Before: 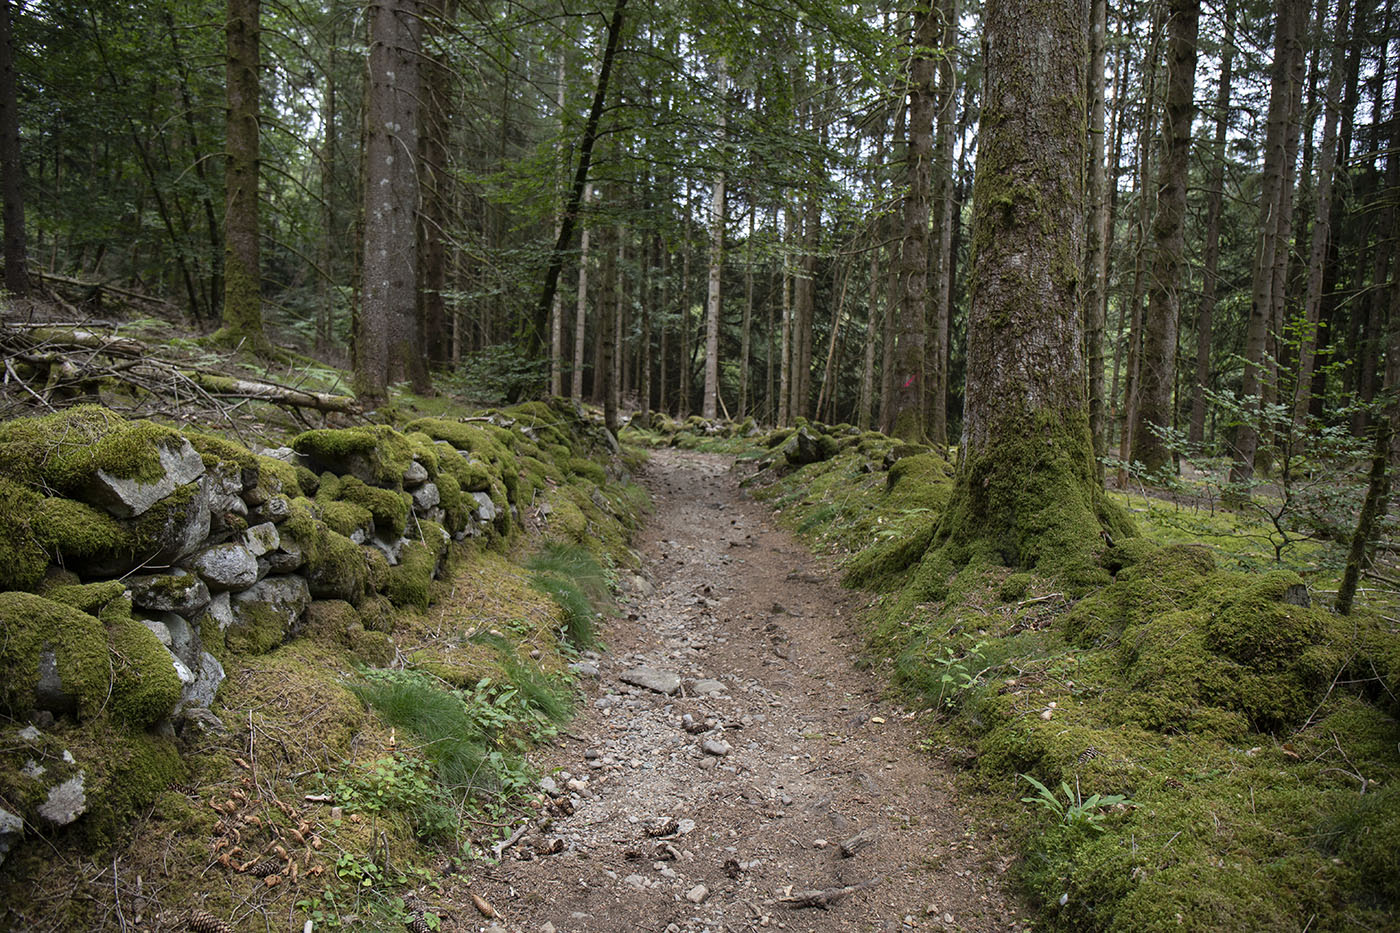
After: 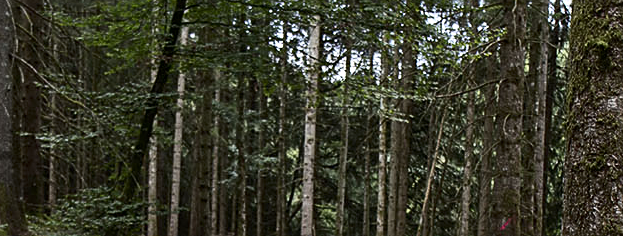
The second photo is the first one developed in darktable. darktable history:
crop: left 28.895%, top 16.858%, right 26.6%, bottom 57.748%
sharpen: amount 0.49
contrast brightness saturation: contrast 0.219
